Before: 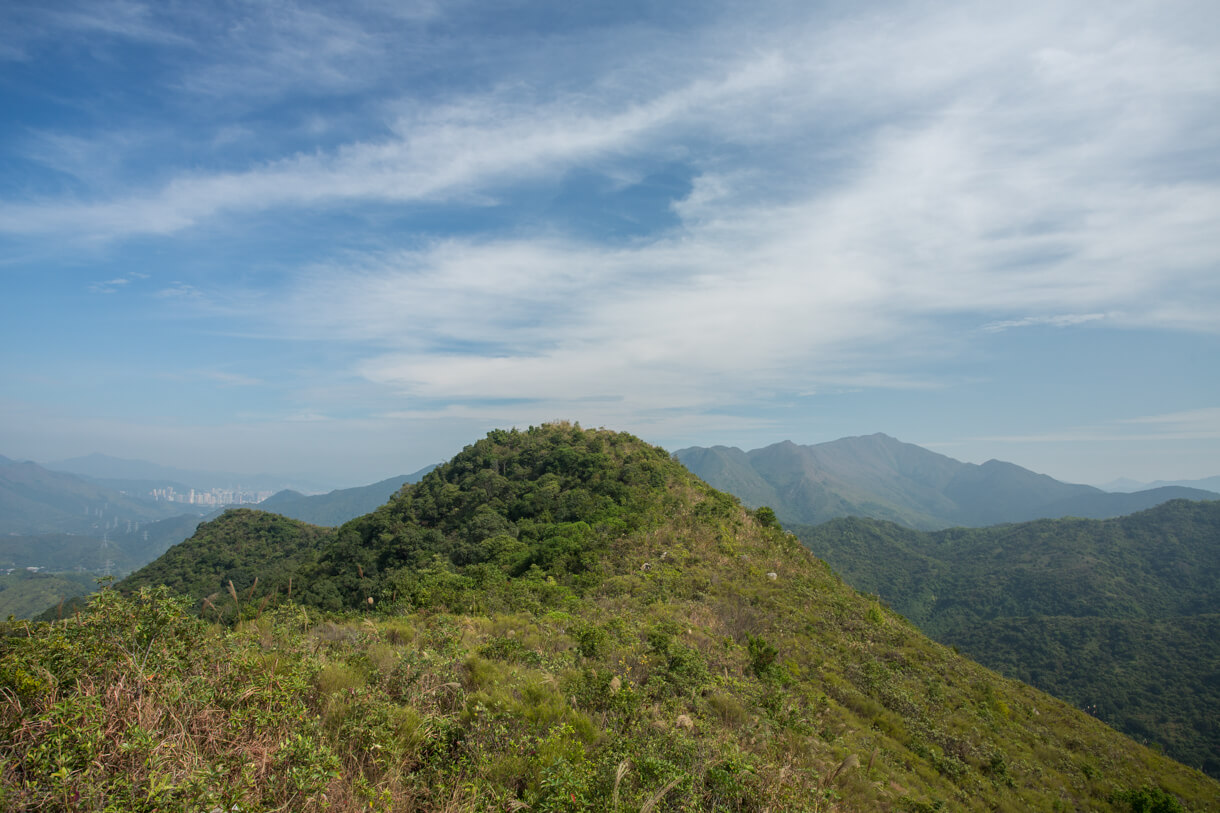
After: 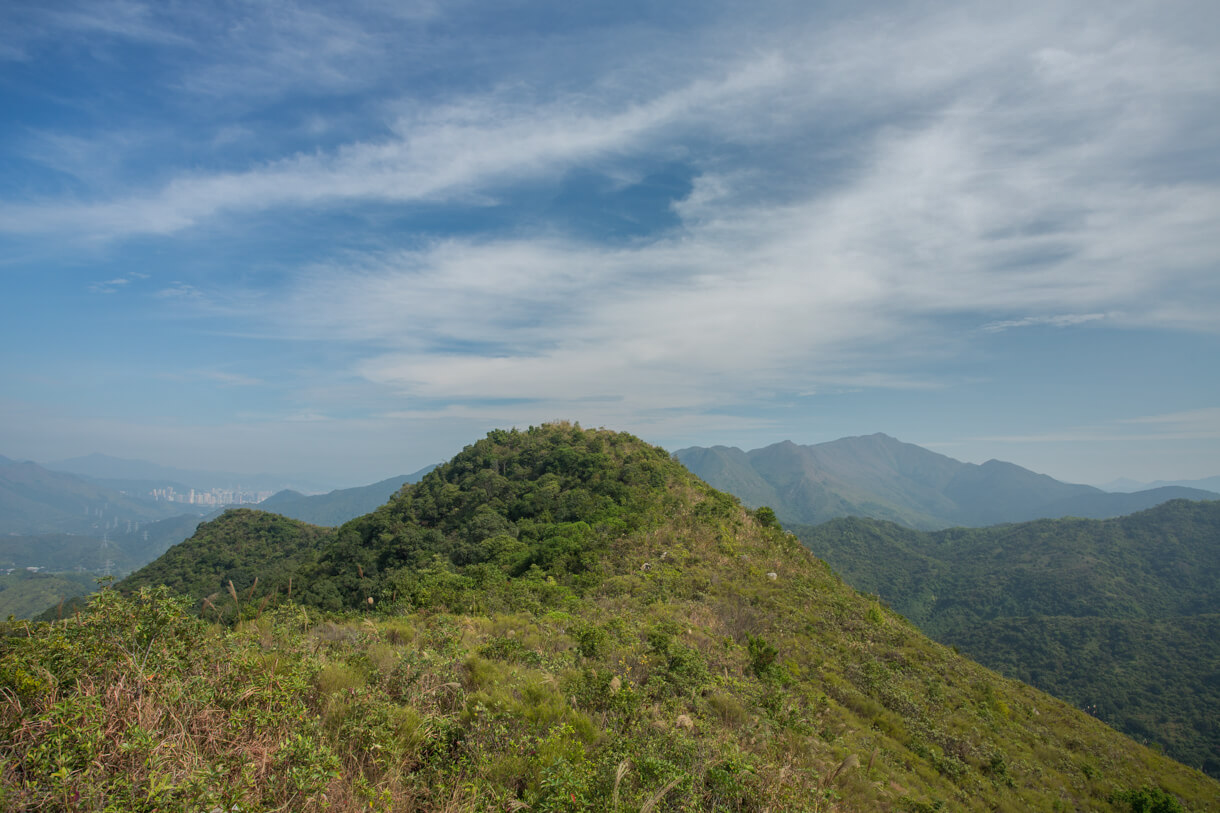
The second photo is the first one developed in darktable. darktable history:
shadows and highlights: shadows 40.27, highlights -60.06
